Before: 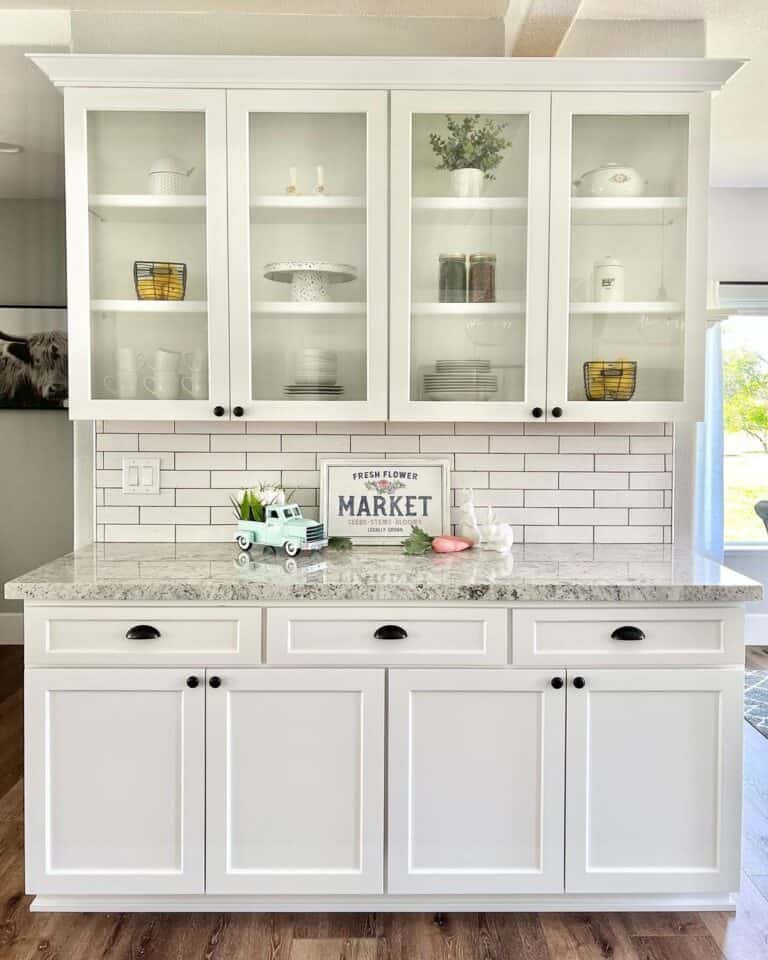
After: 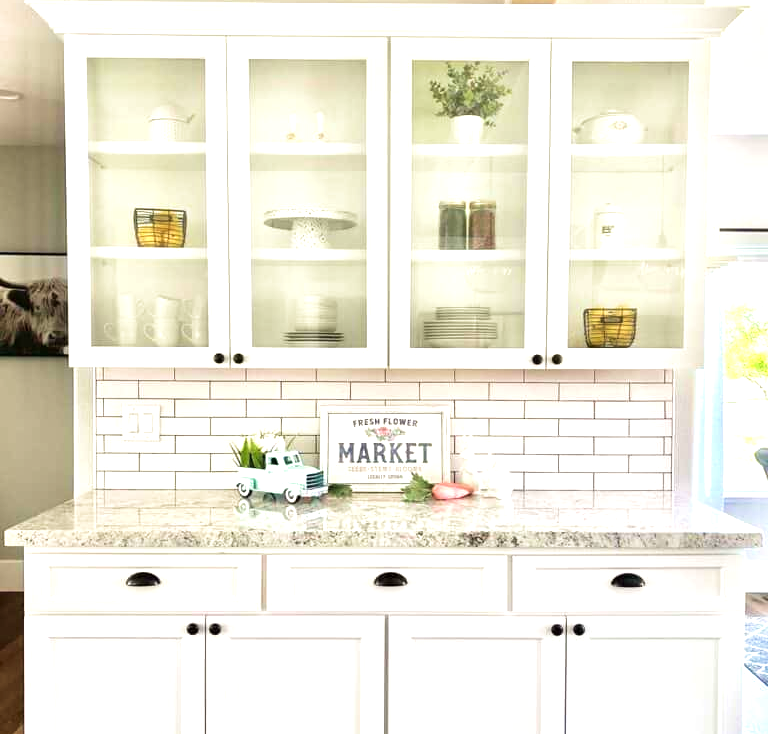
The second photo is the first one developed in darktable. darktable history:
velvia: strength 44.71%
crop: top 5.623%, bottom 17.826%
exposure: black level correction 0, exposure 0.696 EV, compensate highlight preservation false
